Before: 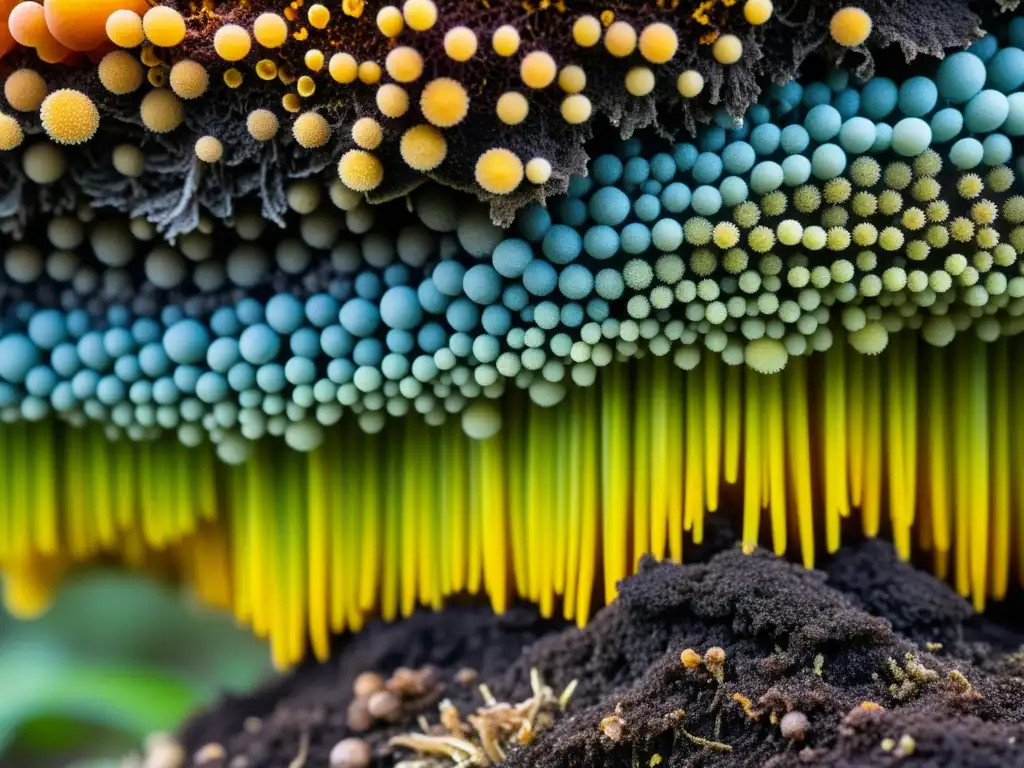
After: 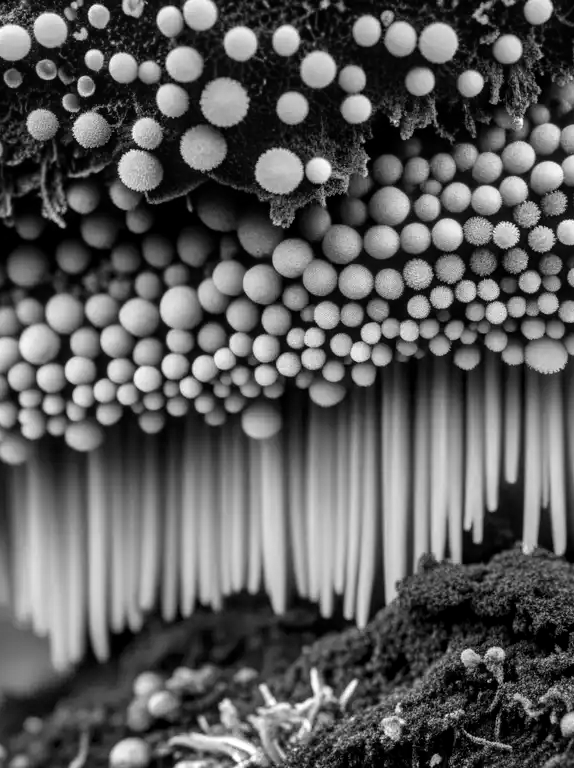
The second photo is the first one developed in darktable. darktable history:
tone equalizer: -8 EV -0.381 EV, -7 EV -0.425 EV, -6 EV -0.332 EV, -5 EV -0.243 EV, -3 EV 0.212 EV, -2 EV 0.325 EV, -1 EV 0.391 EV, +0 EV 0.441 EV, mask exposure compensation -0.486 EV
crop: left 21.563%, right 22.371%
local contrast: on, module defaults
color calibration: output gray [0.21, 0.42, 0.37, 0], illuminant same as pipeline (D50), adaptation XYZ, x 0.346, y 0.359, temperature 5009.84 K
